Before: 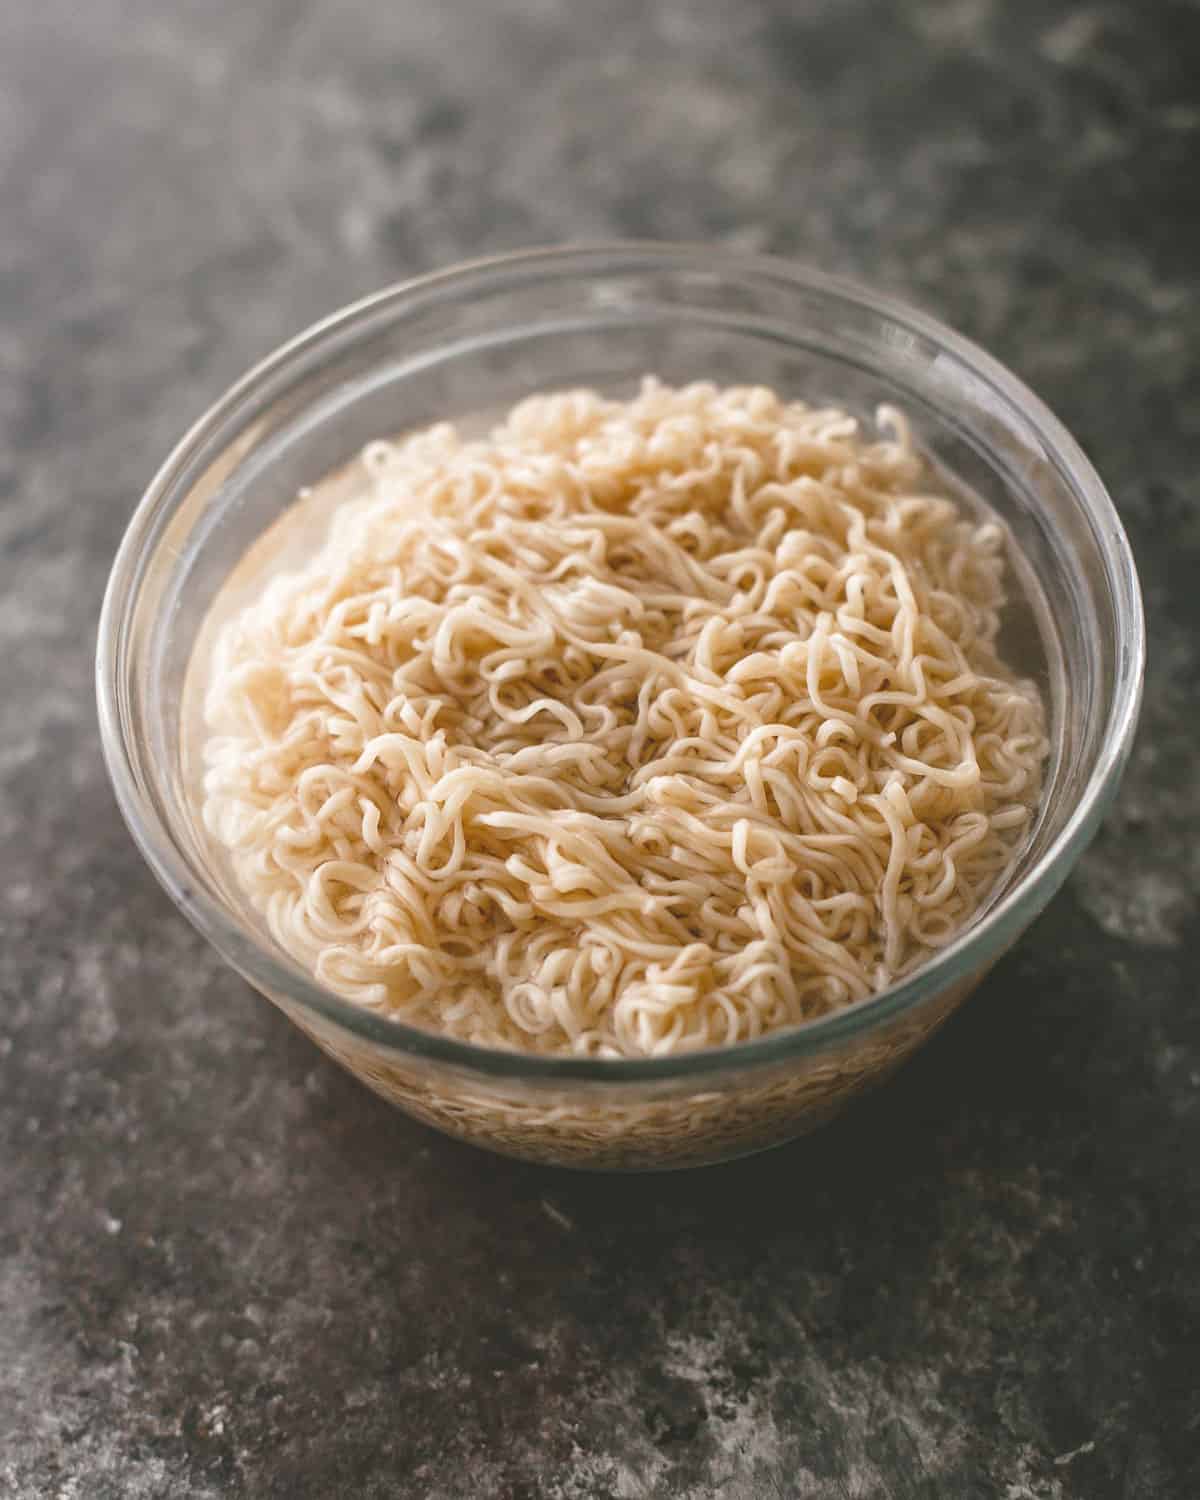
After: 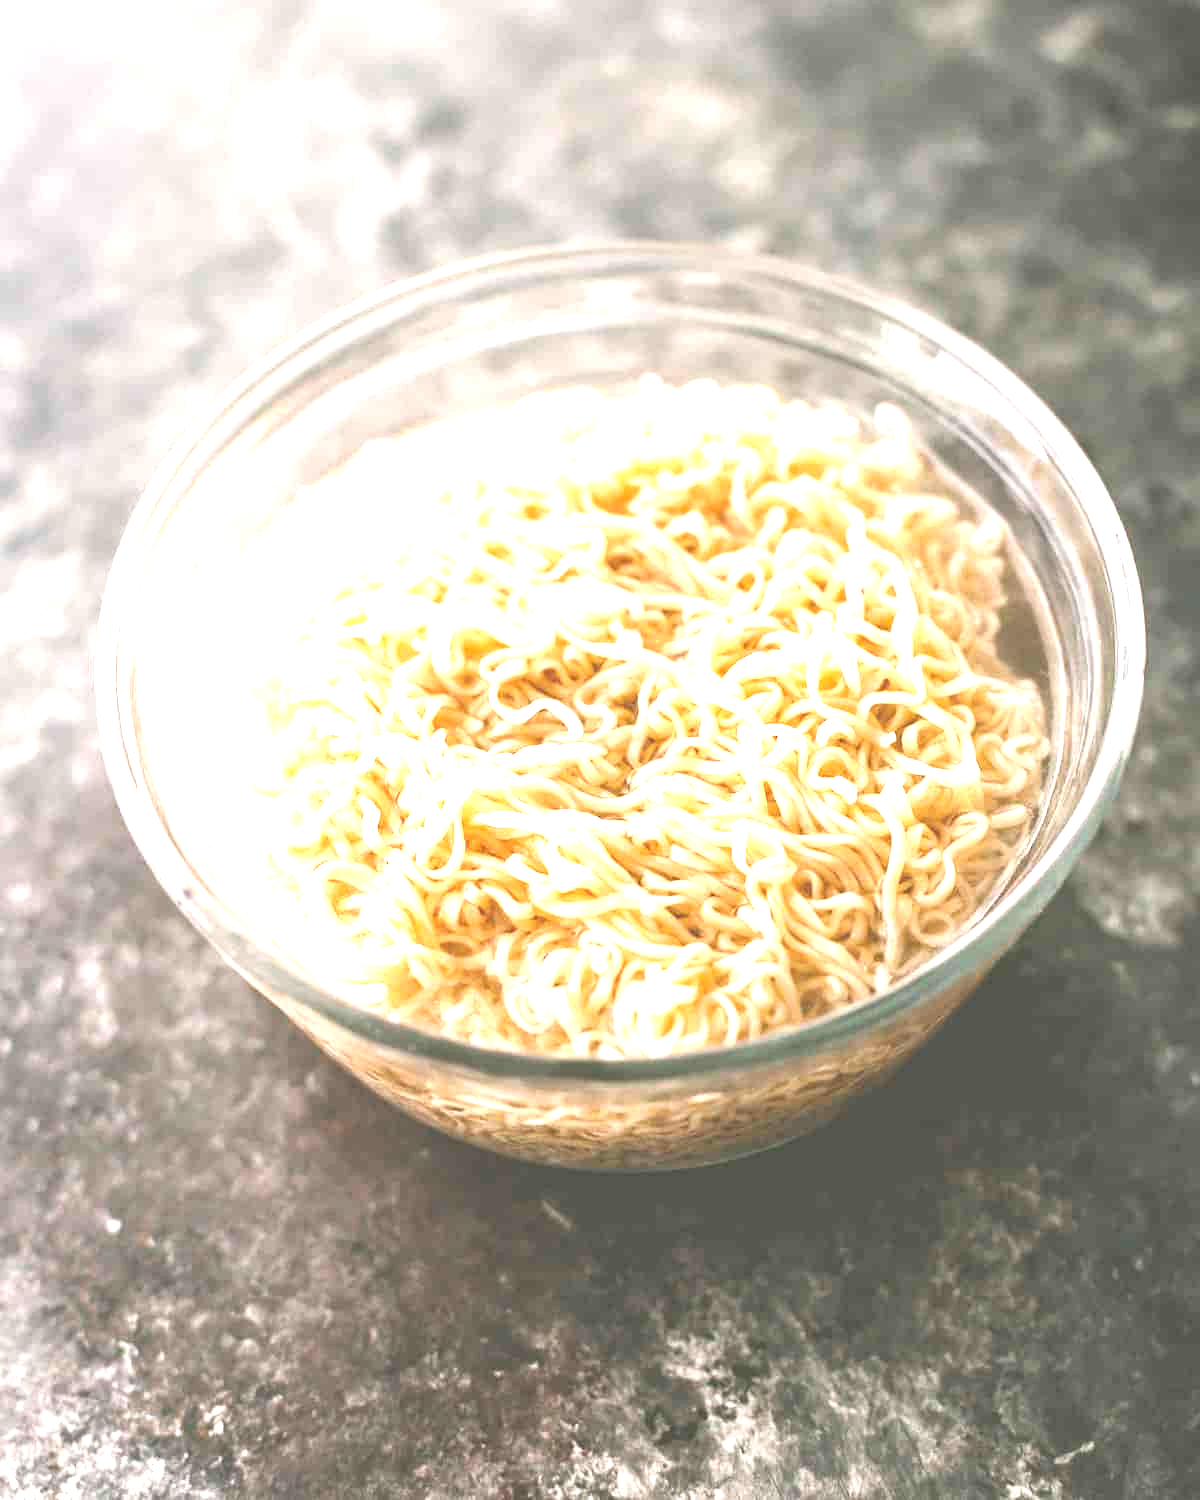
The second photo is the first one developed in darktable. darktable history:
exposure: black level correction 0, exposure 1.929 EV, compensate highlight preservation false
